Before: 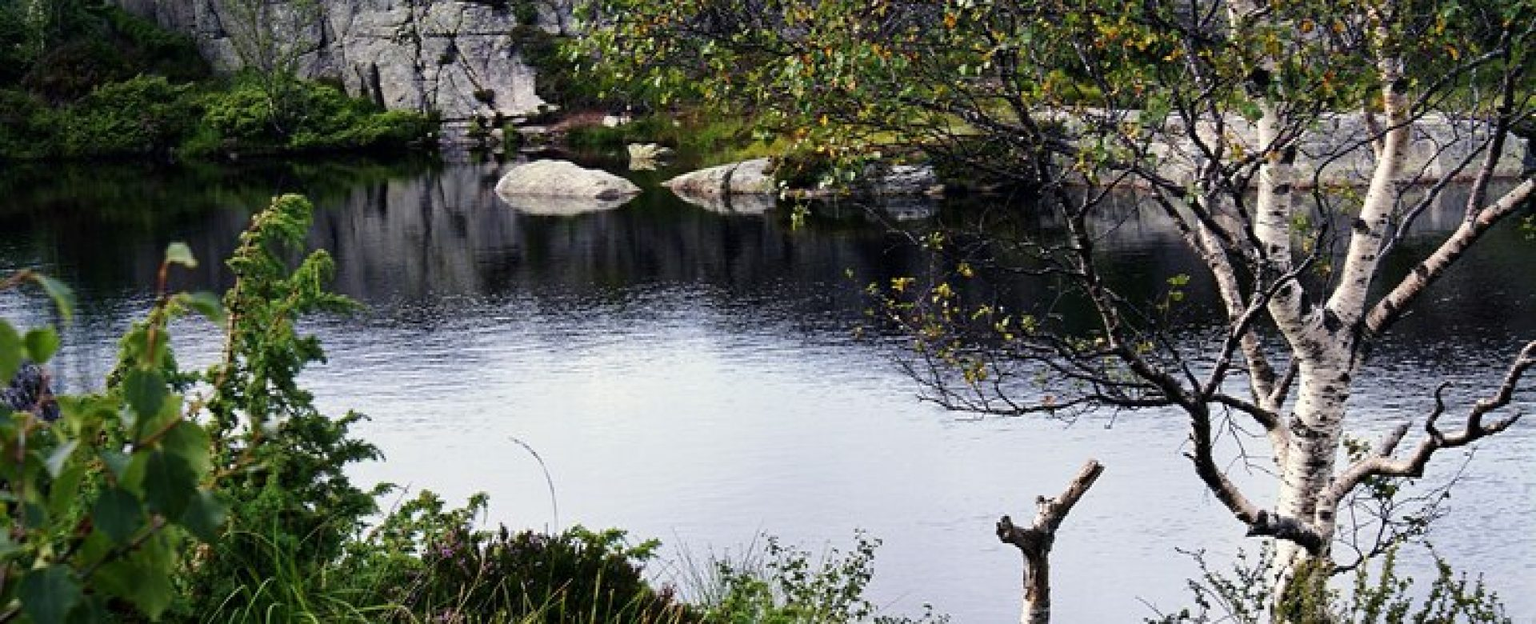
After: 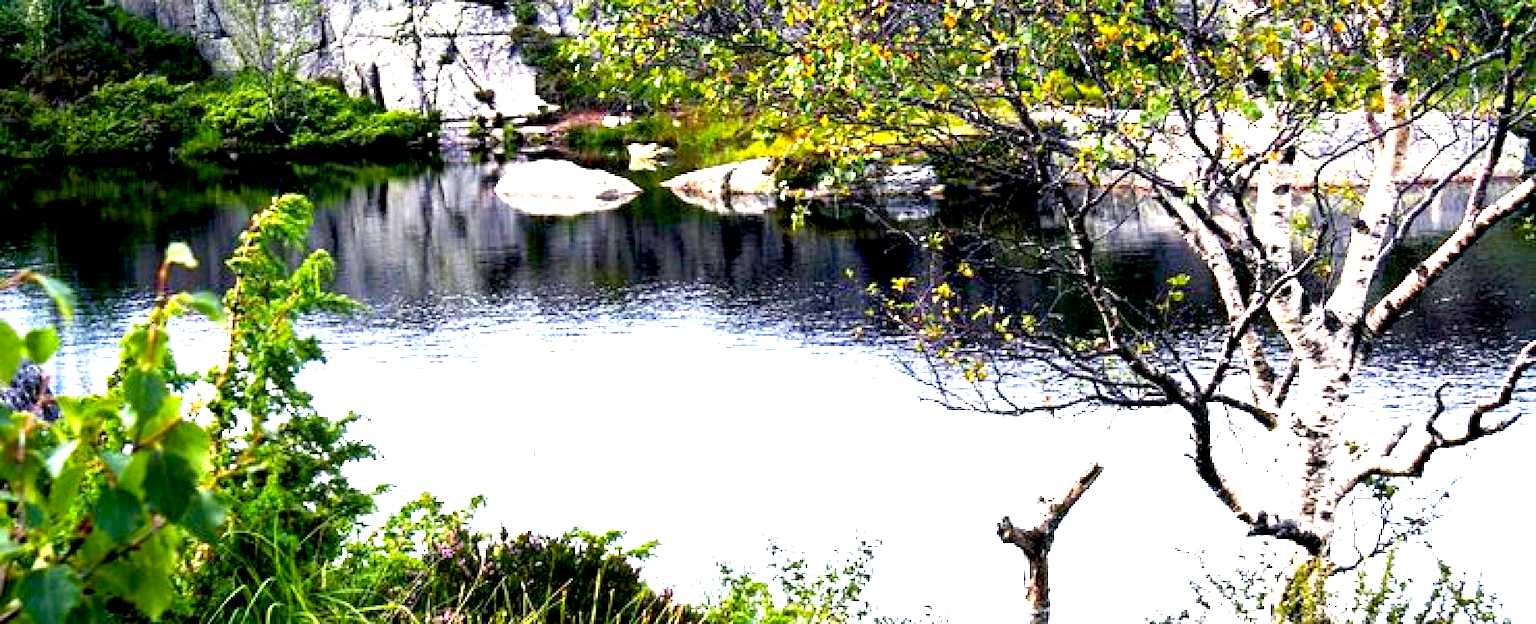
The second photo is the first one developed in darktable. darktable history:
color balance rgb: global offset › hue 170.29°, perceptual saturation grading › global saturation 29.998%
exposure: black level correction 0.005, exposure 2.073 EV, compensate highlight preservation false
